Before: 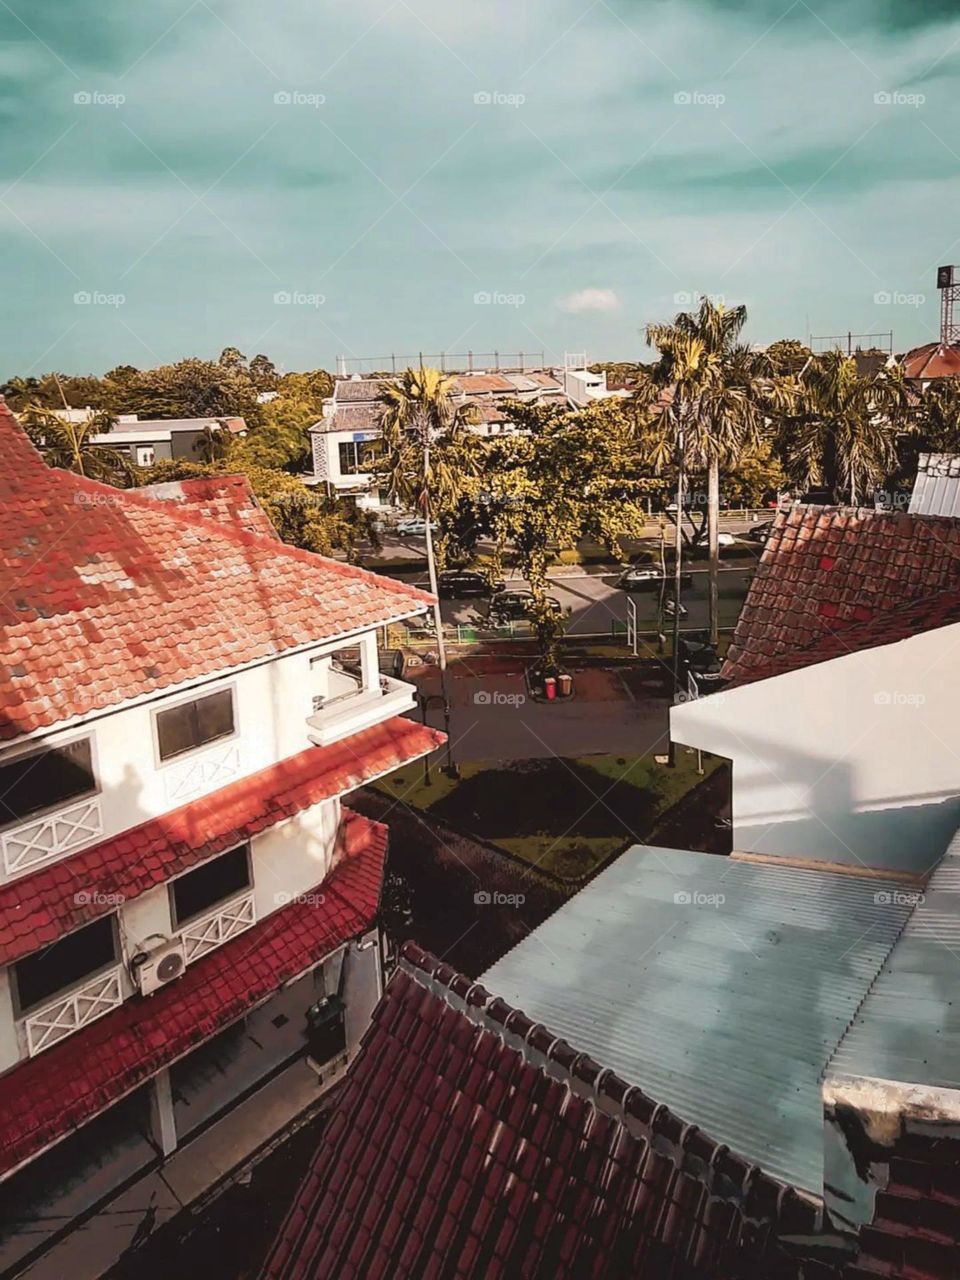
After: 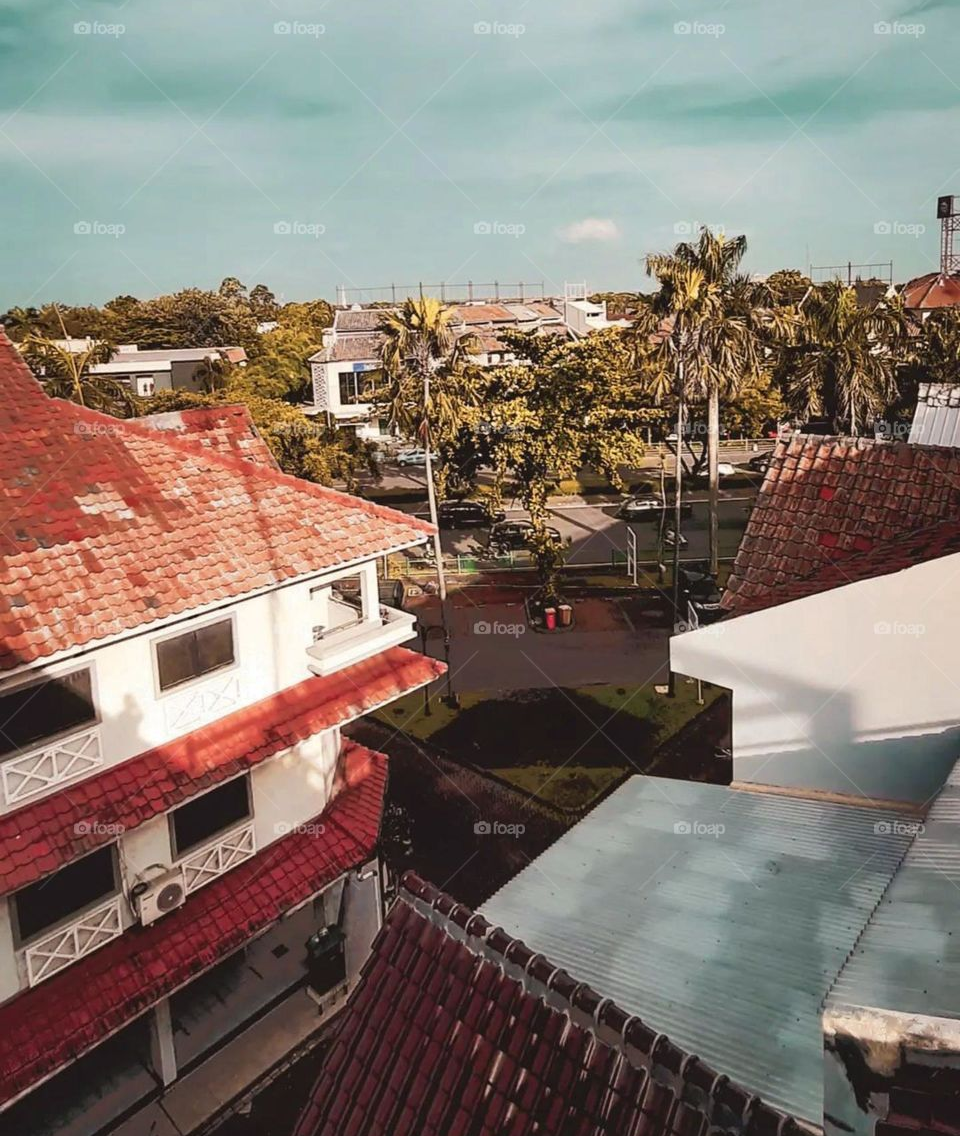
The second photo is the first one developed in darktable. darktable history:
crop and rotate: top 5.525%, bottom 5.701%
